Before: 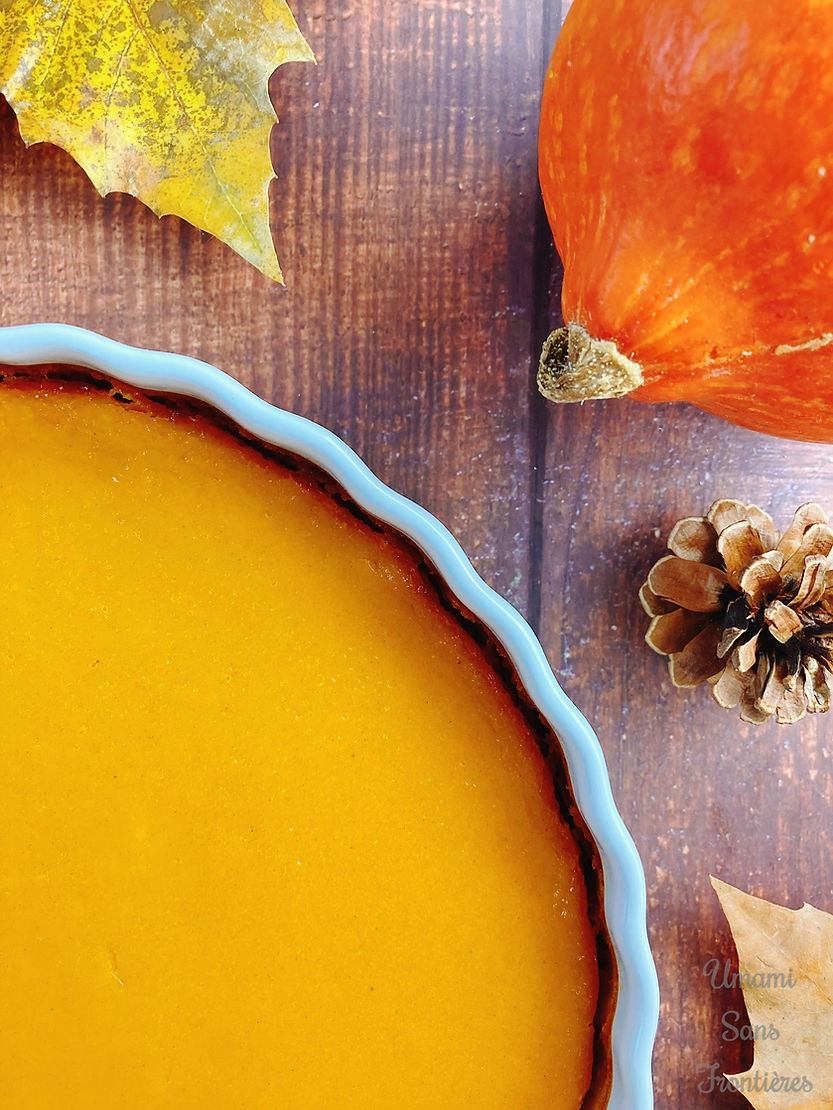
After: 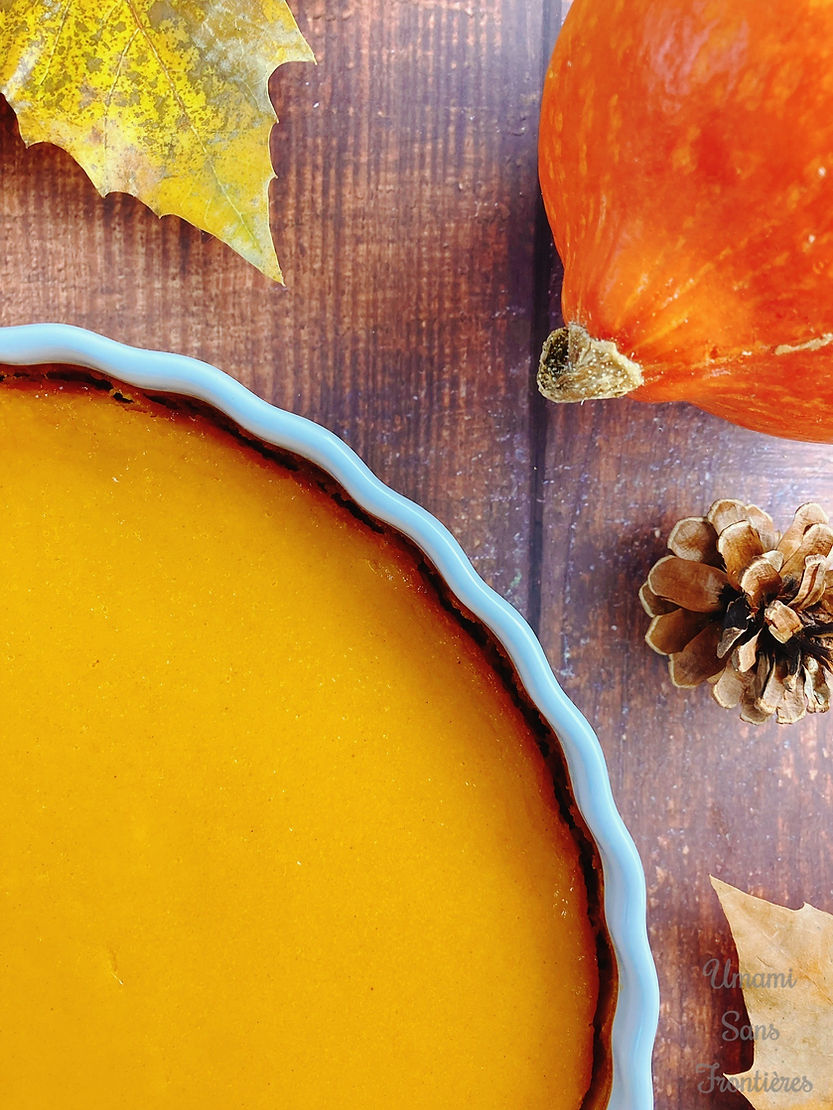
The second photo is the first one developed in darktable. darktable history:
exposure: exposure -0.043 EV, compensate exposure bias true, compensate highlight preservation false
